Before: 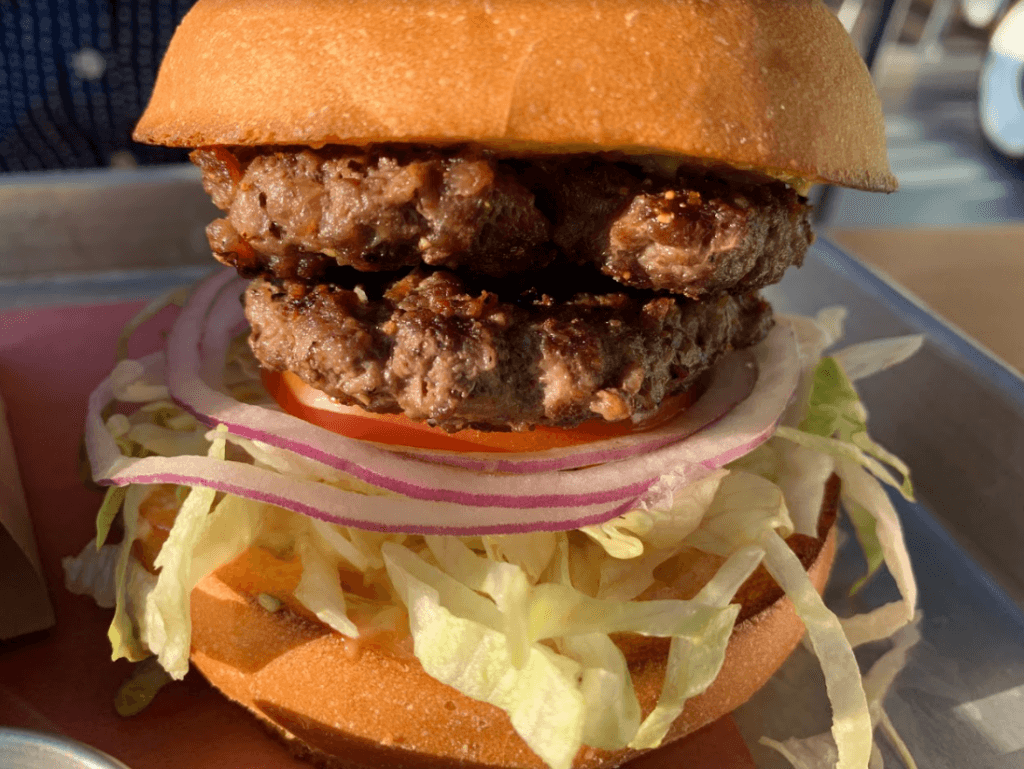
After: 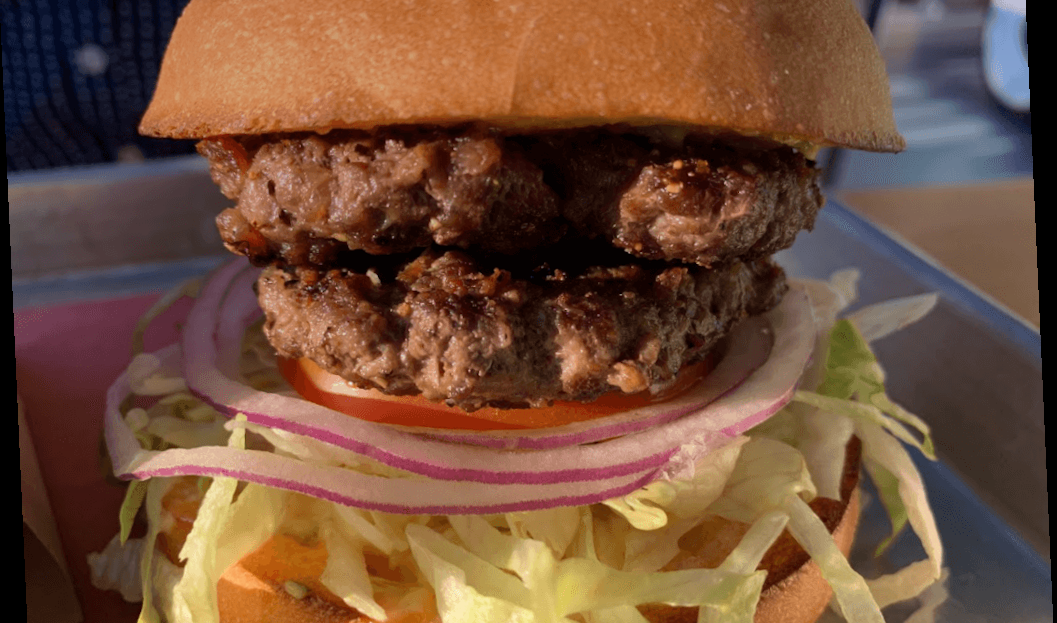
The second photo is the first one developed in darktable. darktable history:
rotate and perspective: rotation -2.56°, automatic cropping off
crop: top 5.667%, bottom 17.637%
velvia: on, module defaults
graduated density: hue 238.83°, saturation 50%
